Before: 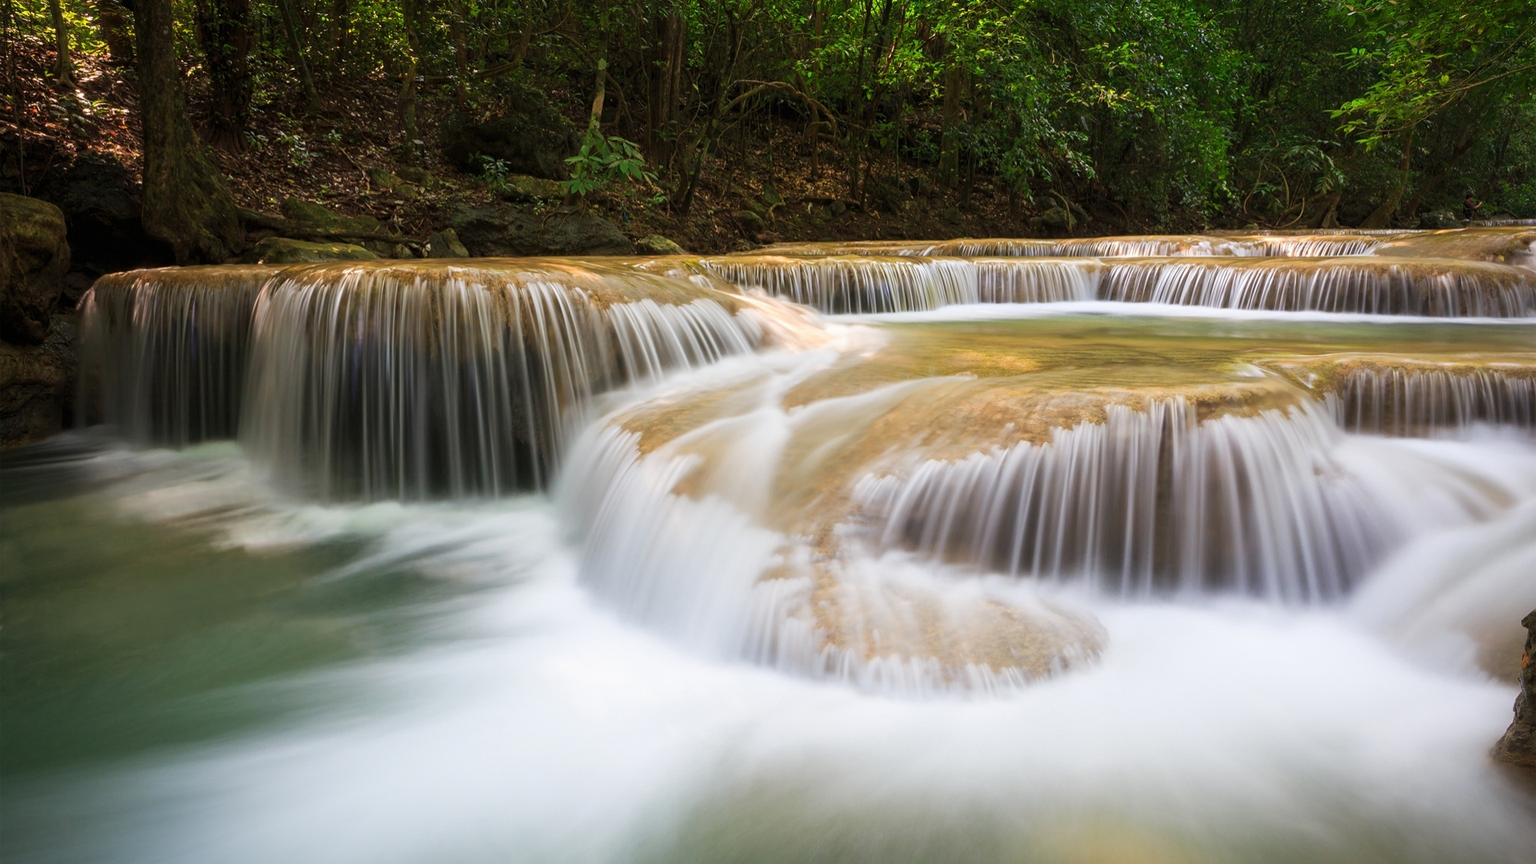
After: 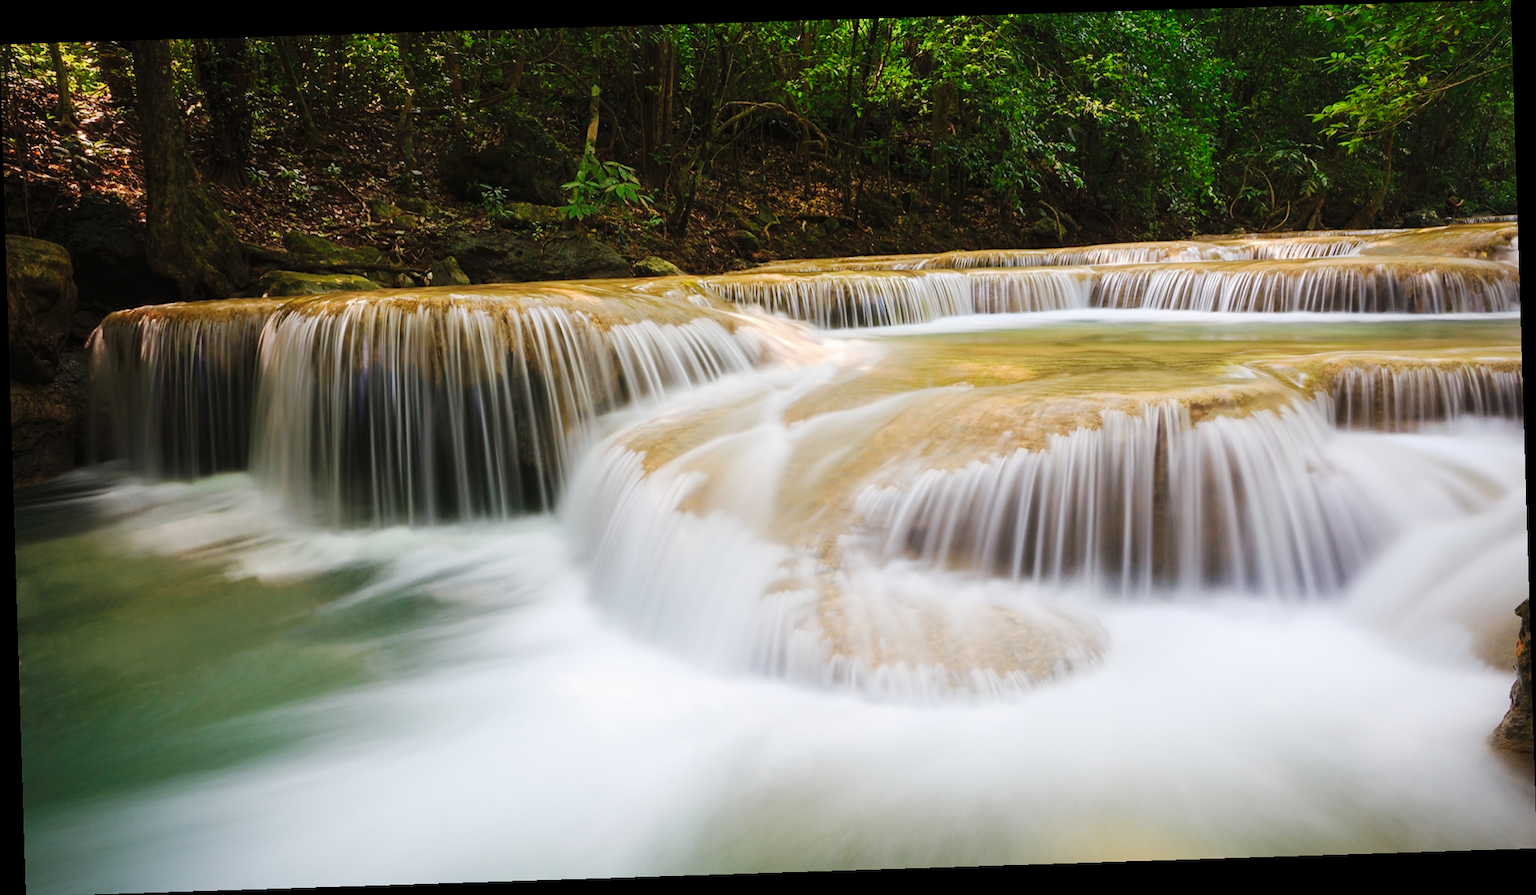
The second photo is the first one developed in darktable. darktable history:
rotate and perspective: rotation -1.77°, lens shift (horizontal) 0.004, automatic cropping off
tone curve: curves: ch0 [(0, 0) (0.003, 0.015) (0.011, 0.021) (0.025, 0.032) (0.044, 0.046) (0.069, 0.062) (0.1, 0.08) (0.136, 0.117) (0.177, 0.165) (0.224, 0.221) (0.277, 0.298) (0.335, 0.385) (0.399, 0.469) (0.468, 0.558) (0.543, 0.637) (0.623, 0.708) (0.709, 0.771) (0.801, 0.84) (0.898, 0.907) (1, 1)], preserve colors none
